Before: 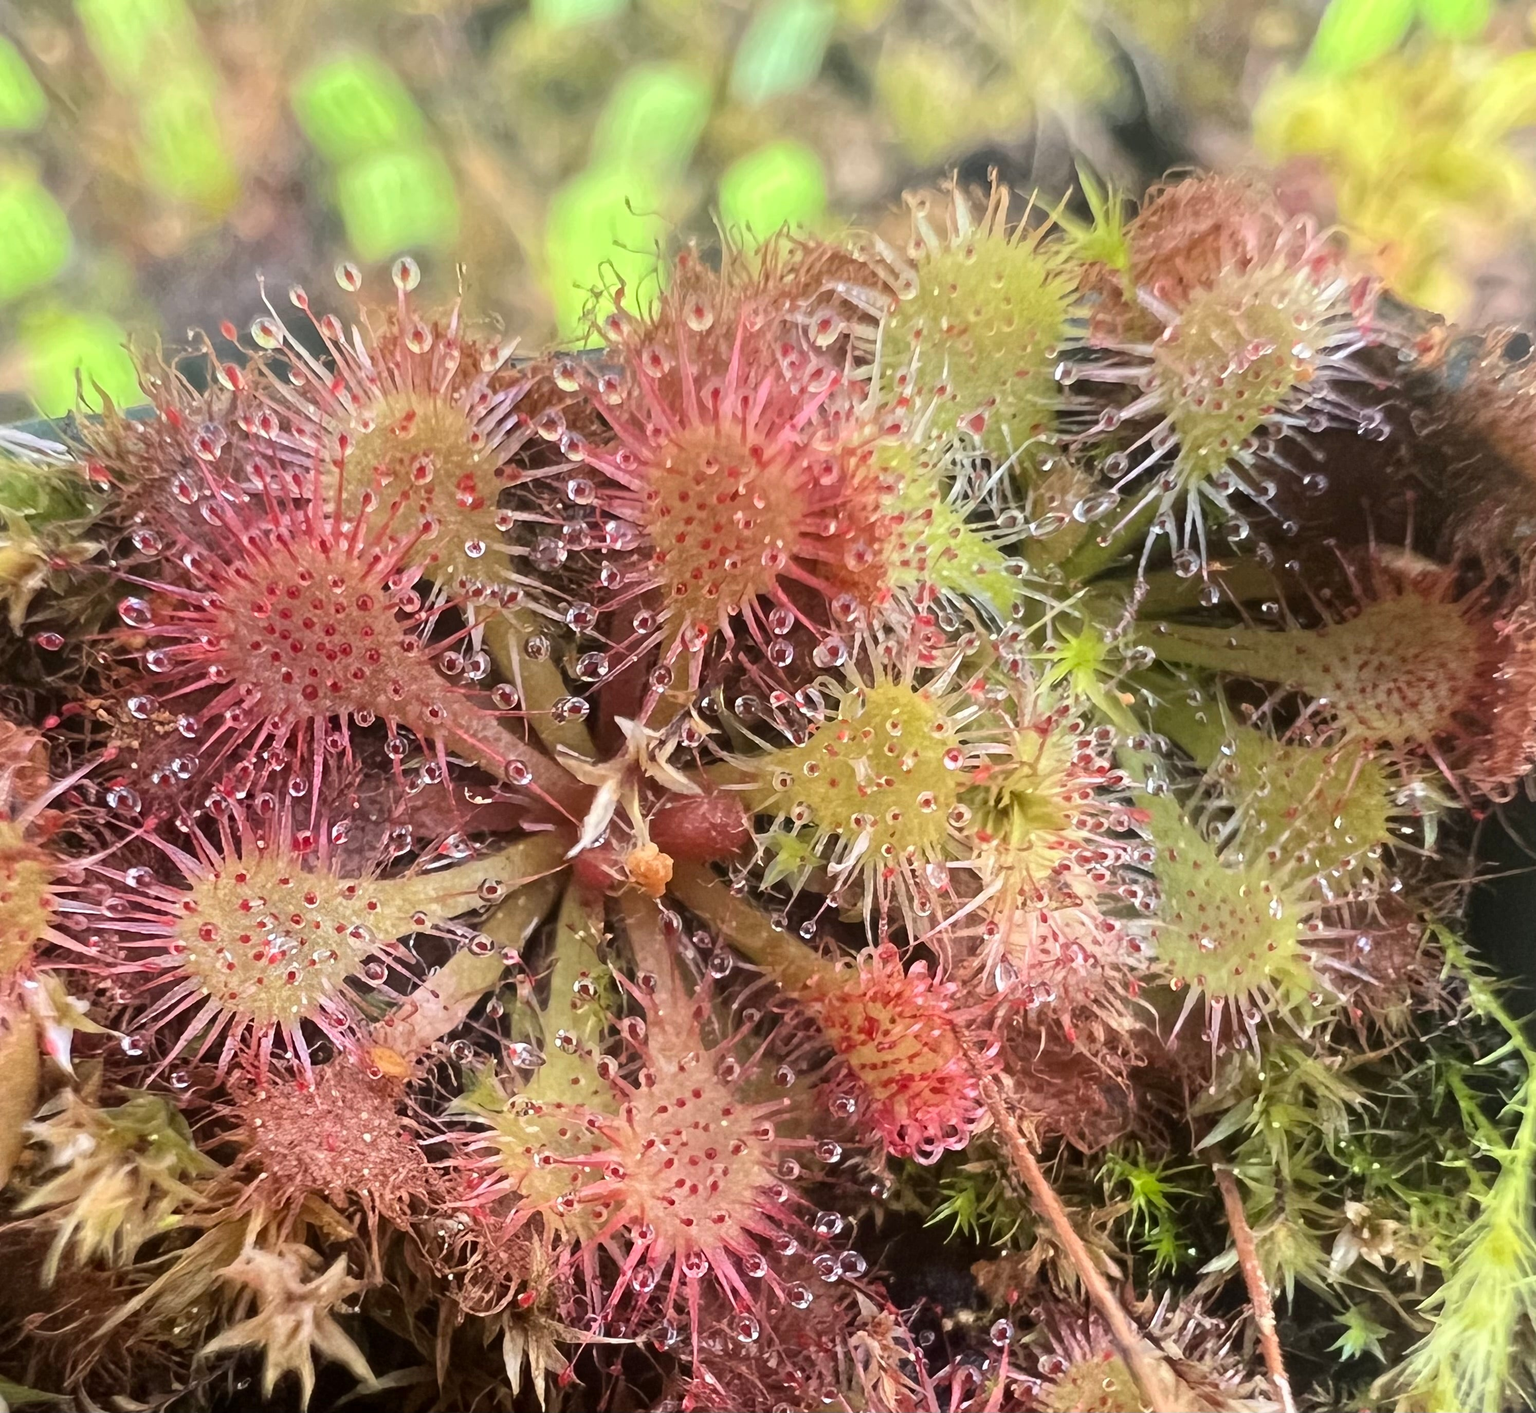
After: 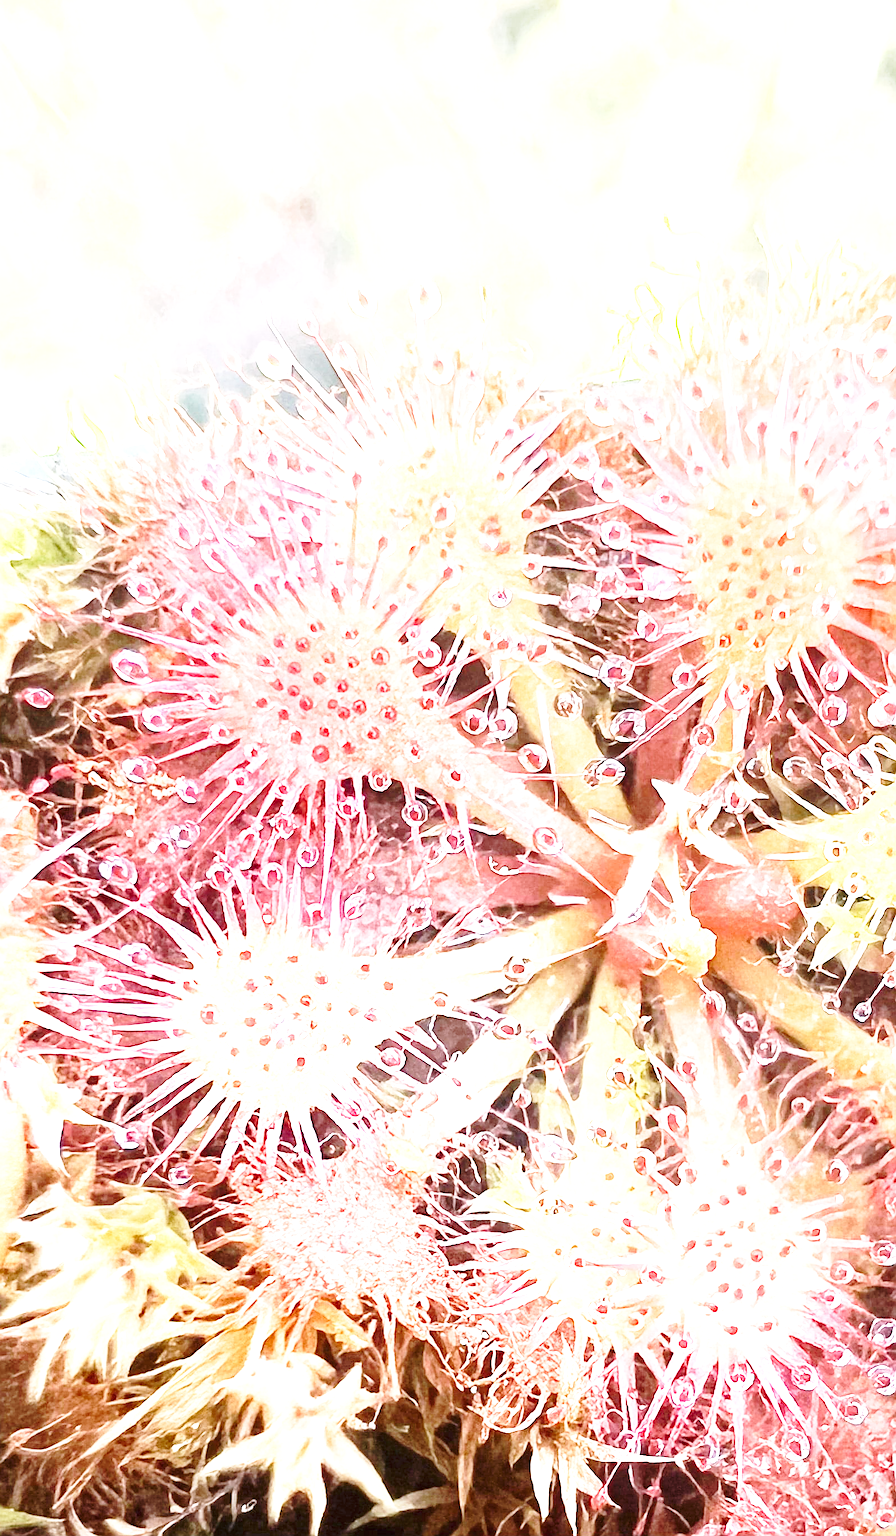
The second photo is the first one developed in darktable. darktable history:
color calibration: gray › normalize channels true, illuminant as shot in camera, x 0.358, y 0.373, temperature 4628.91 K, gamut compression 0.001
exposure: black level correction 0, exposure 2.088 EV, compensate exposure bias true, compensate highlight preservation false
sharpen: radius 1.408, amount 1.237, threshold 0.606
crop: left 1.008%, right 45.368%, bottom 0.08%
base curve: curves: ch0 [(0, 0) (0.028, 0.03) (0.121, 0.232) (0.46, 0.748) (0.859, 0.968) (1, 1)], preserve colors none
